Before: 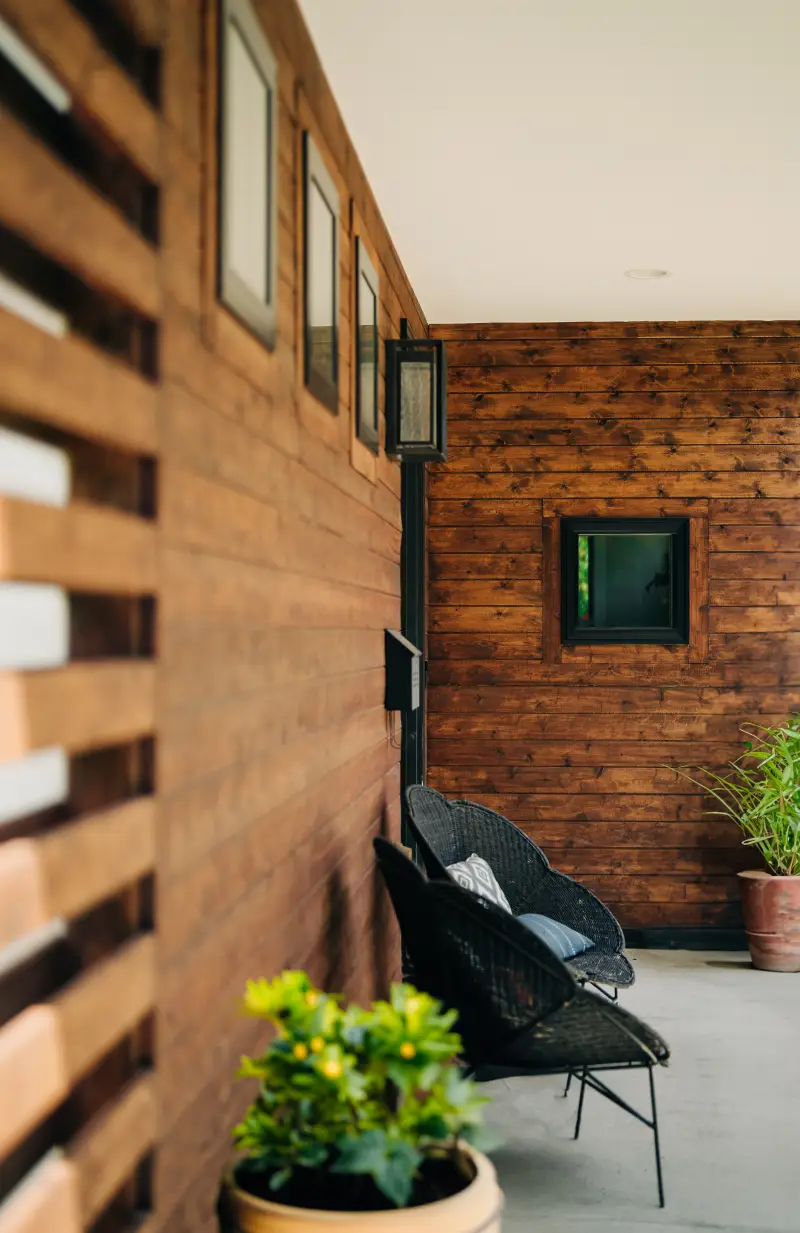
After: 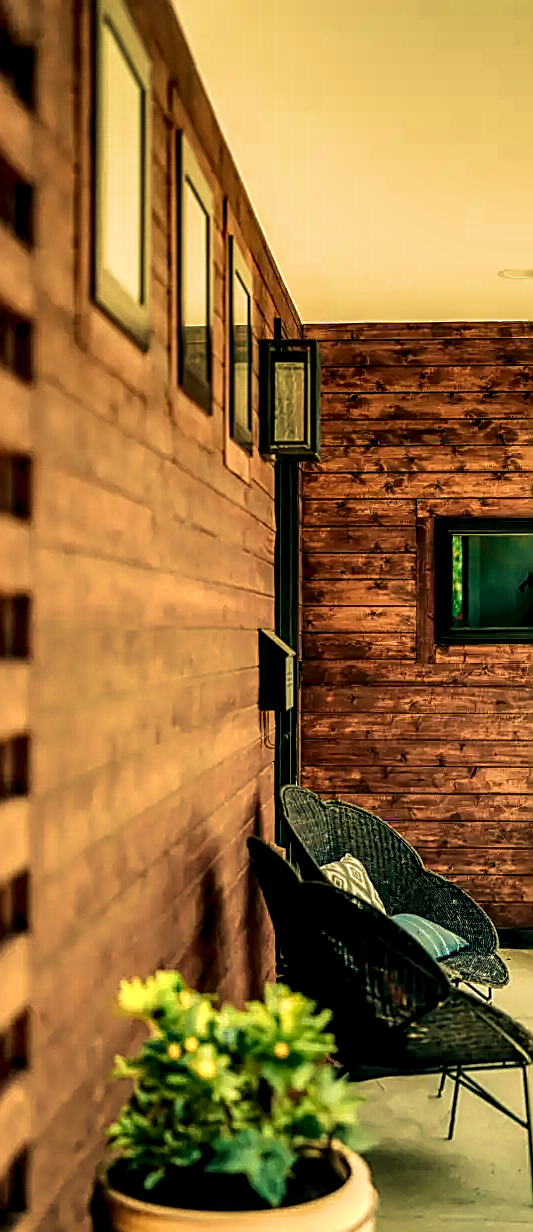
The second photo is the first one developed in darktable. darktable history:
shadows and highlights: highlights color adjustment 0%, soften with gaussian
velvia: strength 74%
crop and rotate: left 15.754%, right 17.579%
local contrast: highlights 19%, detail 186%
sharpen: amount 1
white balance: red 1.08, blue 0.791
